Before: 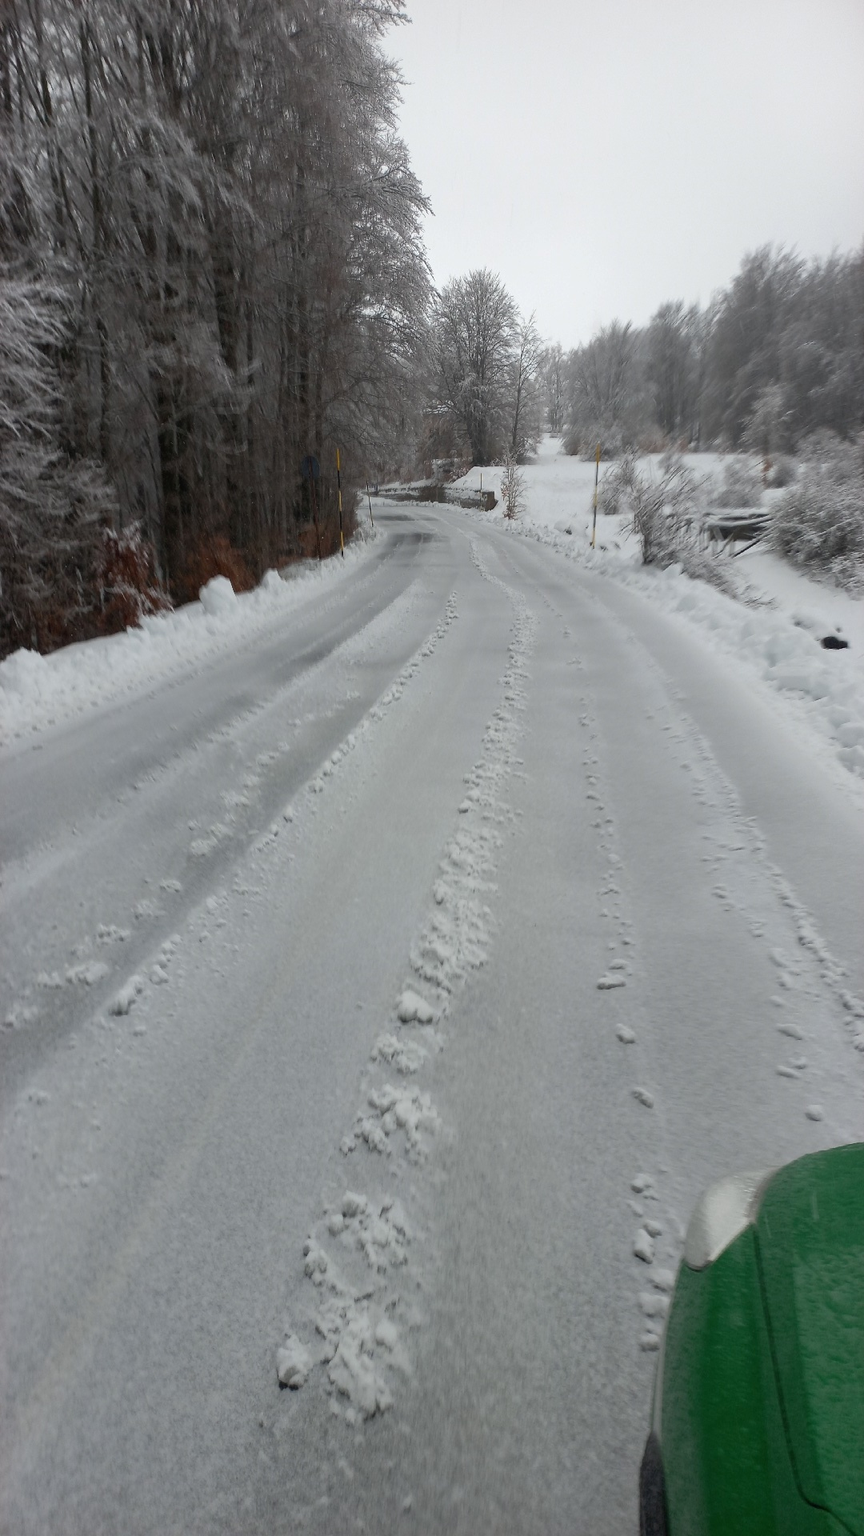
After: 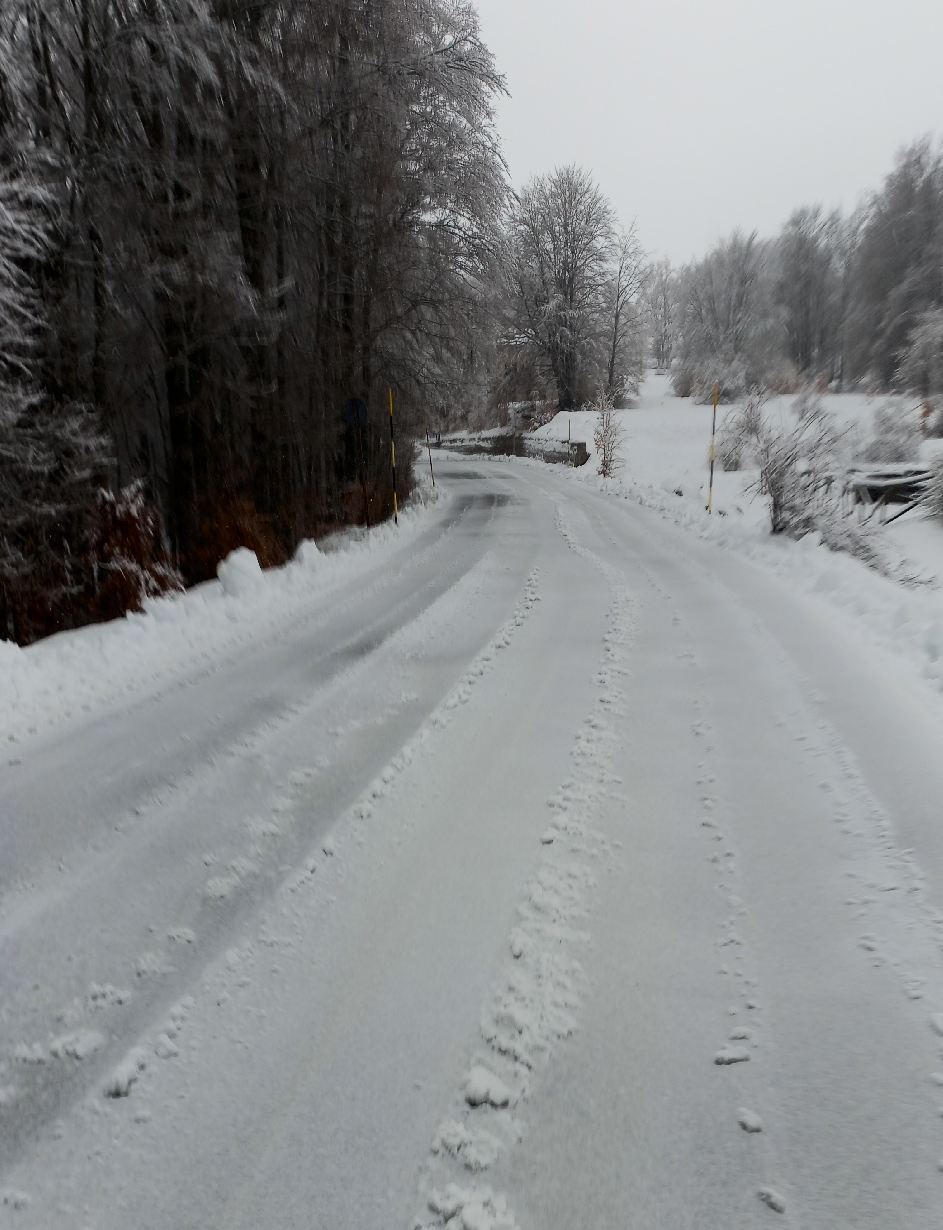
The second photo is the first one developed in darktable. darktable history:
filmic rgb: middle gray luminance 28.81%, black relative exposure -10.3 EV, white relative exposure 5.47 EV, target black luminance 0%, hardness 3.94, latitude 1.32%, contrast 1.128, highlights saturation mix 4.37%, shadows ↔ highlights balance 14.79%, preserve chrominance RGB euclidean norm, color science v5 (2021), contrast in shadows safe, contrast in highlights safe
crop: left 2.968%, top 8.989%, right 9.665%, bottom 26.915%
shadows and highlights: shadows -63.05, white point adjustment -5.38, highlights 60.49
